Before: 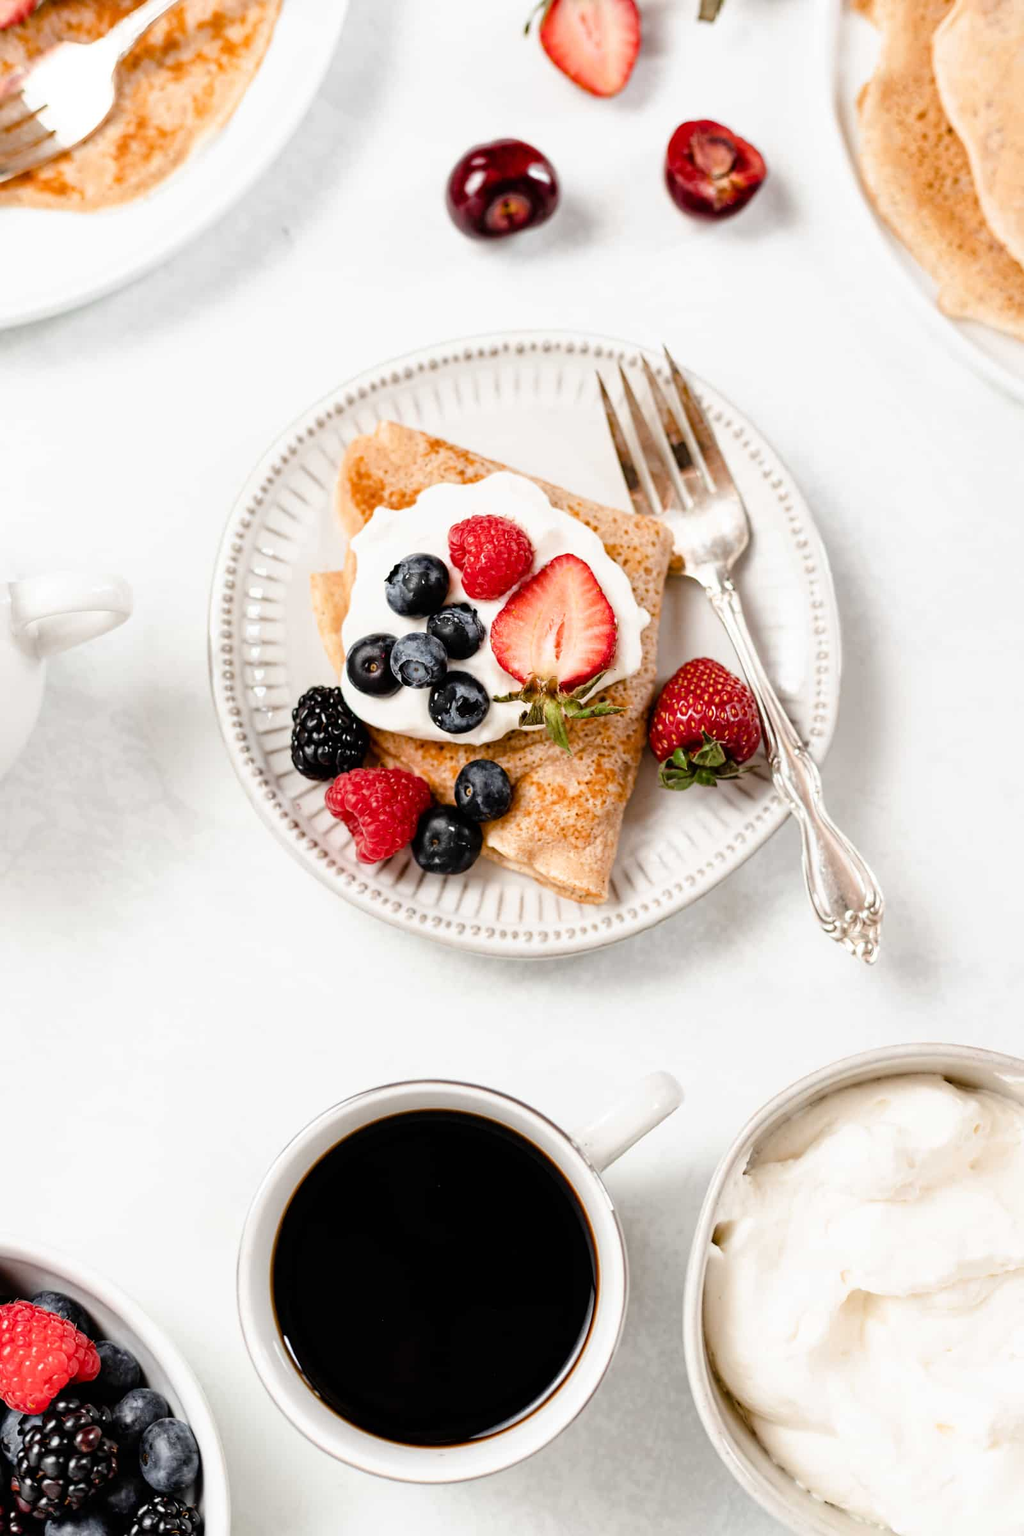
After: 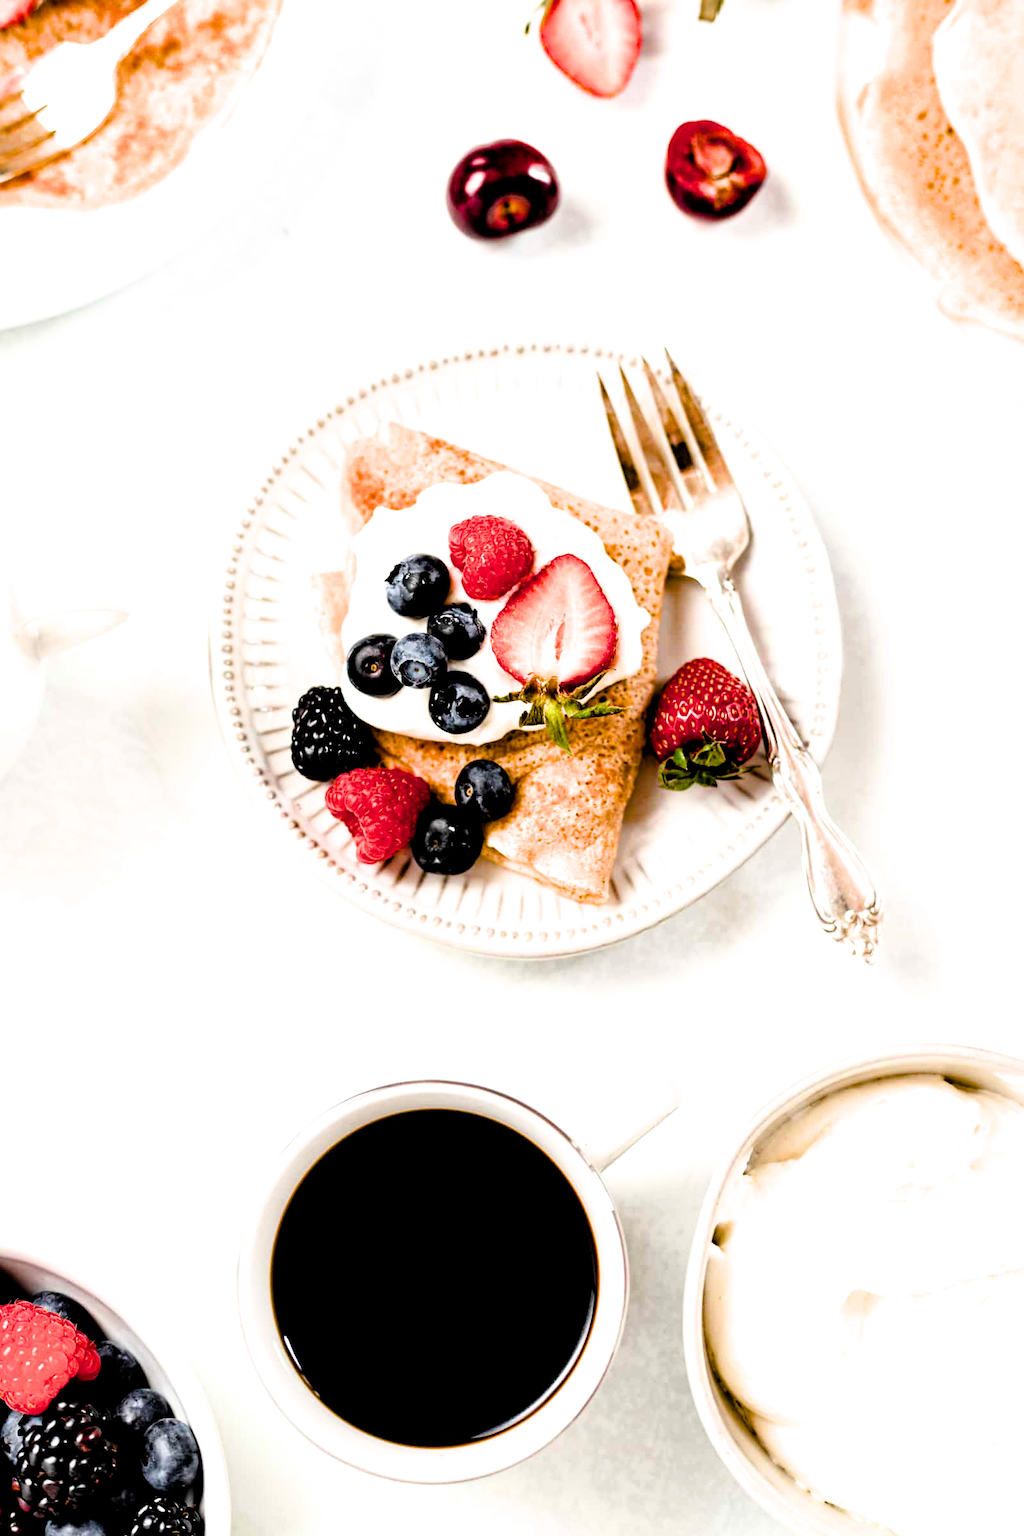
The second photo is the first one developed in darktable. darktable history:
filmic rgb: black relative exposure -3.65 EV, white relative exposure 2.44 EV, hardness 3.3, iterations of high-quality reconstruction 0
color balance rgb: linear chroma grading › global chroma 41.742%, perceptual saturation grading › global saturation 14.514%, perceptual saturation grading › highlights -24.732%, perceptual saturation grading › shadows 29.977%, perceptual brilliance grading › highlights 9.537%, perceptual brilliance grading › mid-tones 5.325%, global vibrance 20%
